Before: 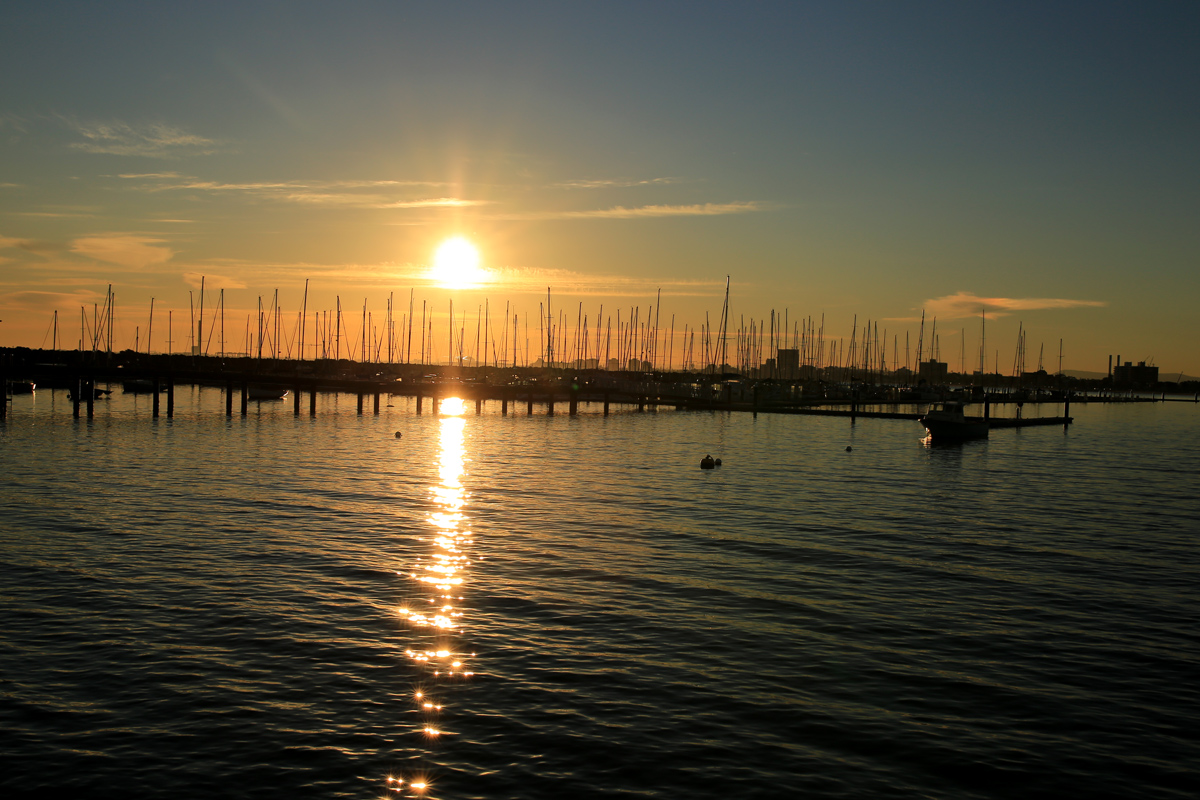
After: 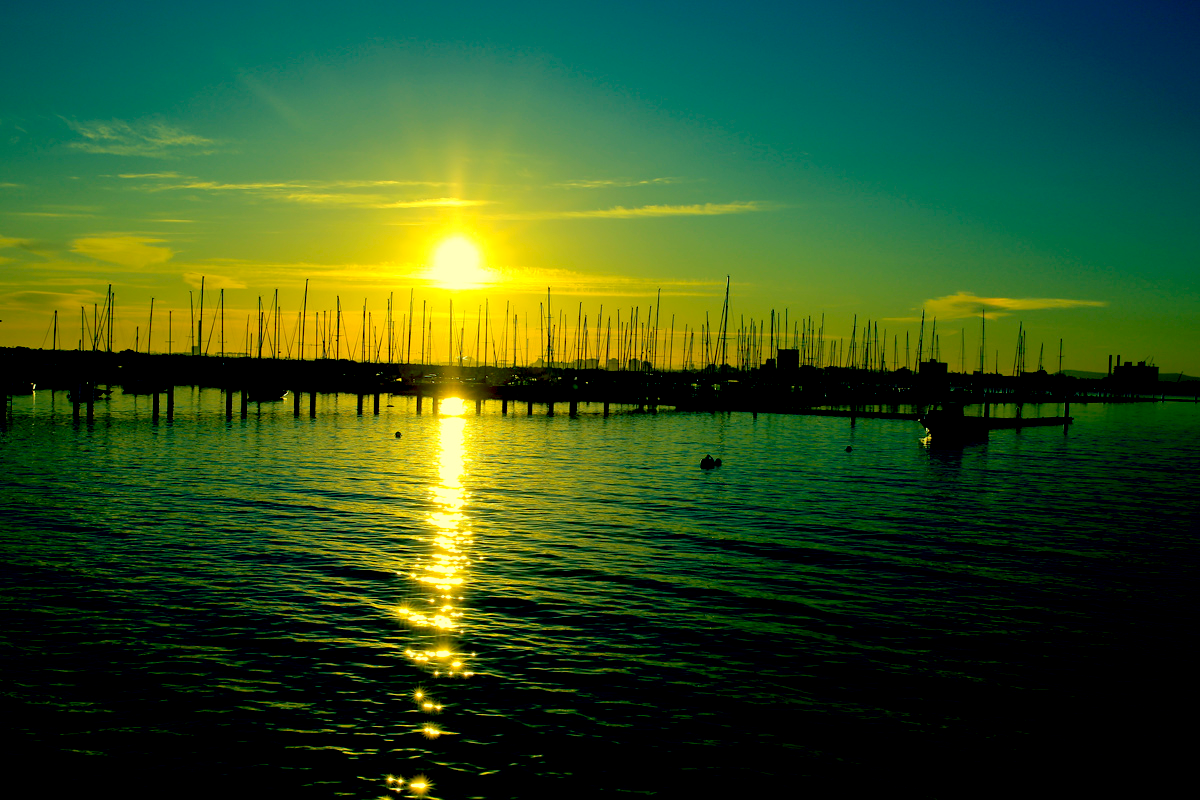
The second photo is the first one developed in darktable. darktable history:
color correction: highlights a* -16.33, highlights b* 39.77, shadows a* -39.89, shadows b* -26.23
exposure: black level correction 0.031, exposure 0.333 EV, compensate highlight preservation false
